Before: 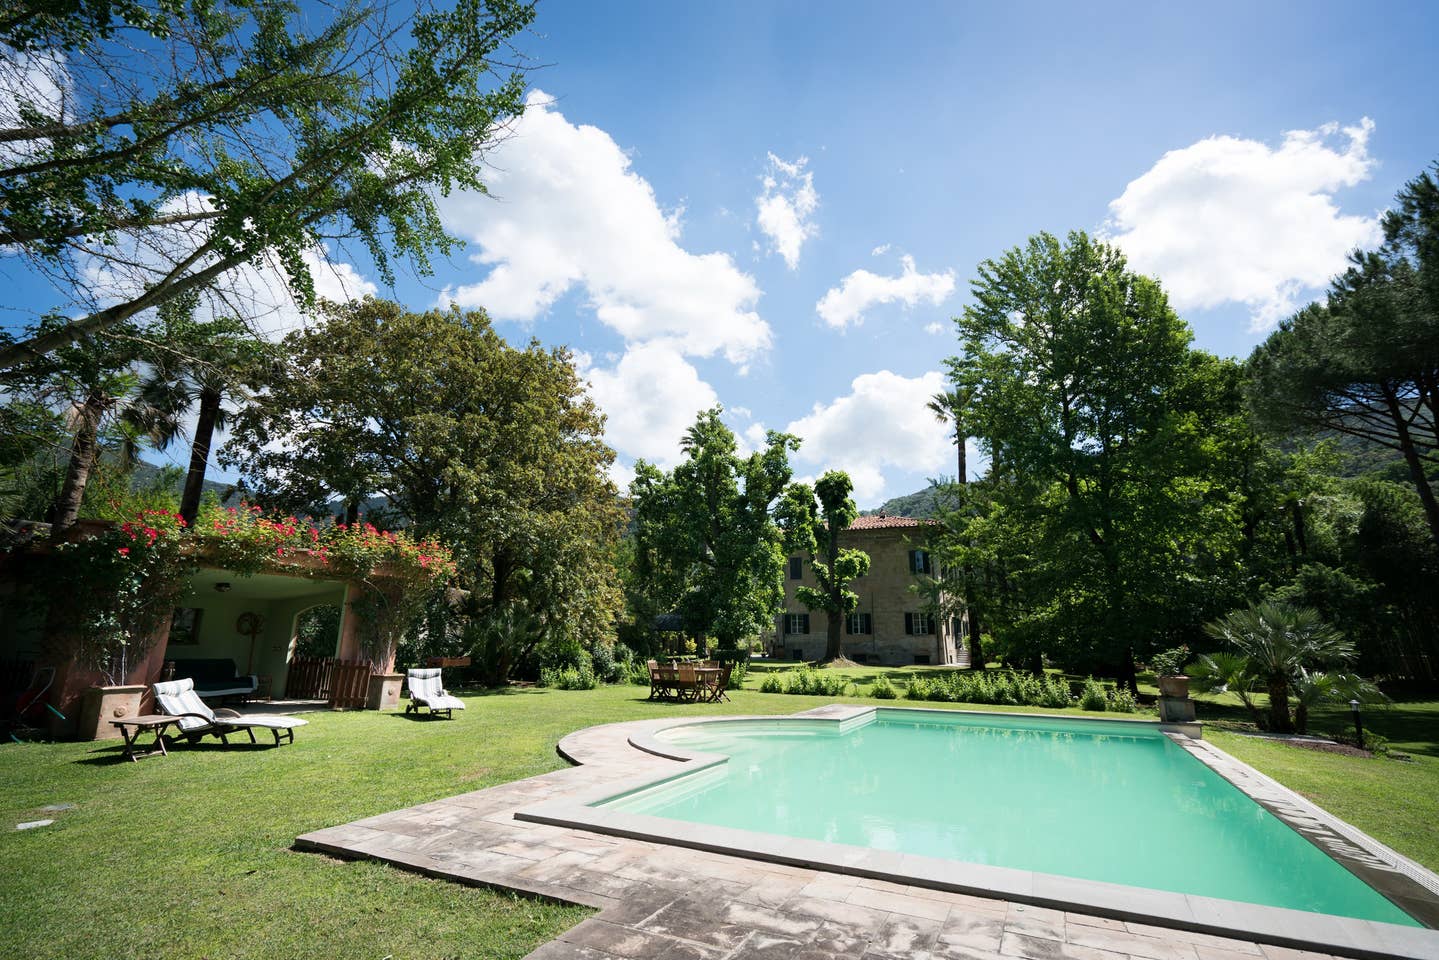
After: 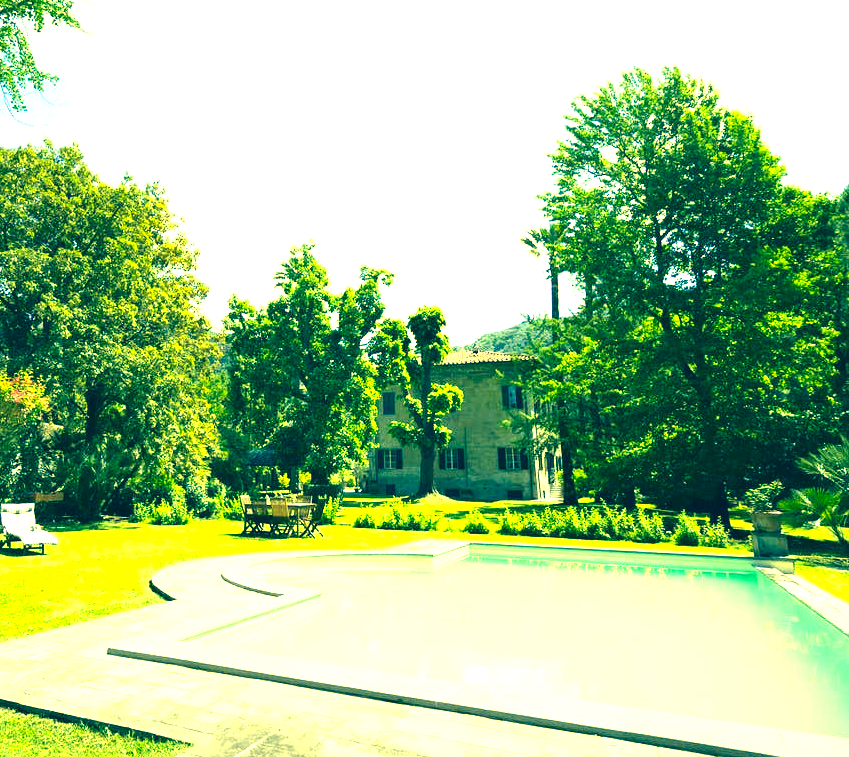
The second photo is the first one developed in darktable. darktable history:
color correction: highlights a* -15.31, highlights b* 39.61, shadows a* -39.5, shadows b* -26.92
exposure: black level correction 0, exposure 1.883 EV, compensate exposure bias true, compensate highlight preservation false
crop and rotate: left 28.295%, top 17.245%, right 12.698%, bottom 3.809%
